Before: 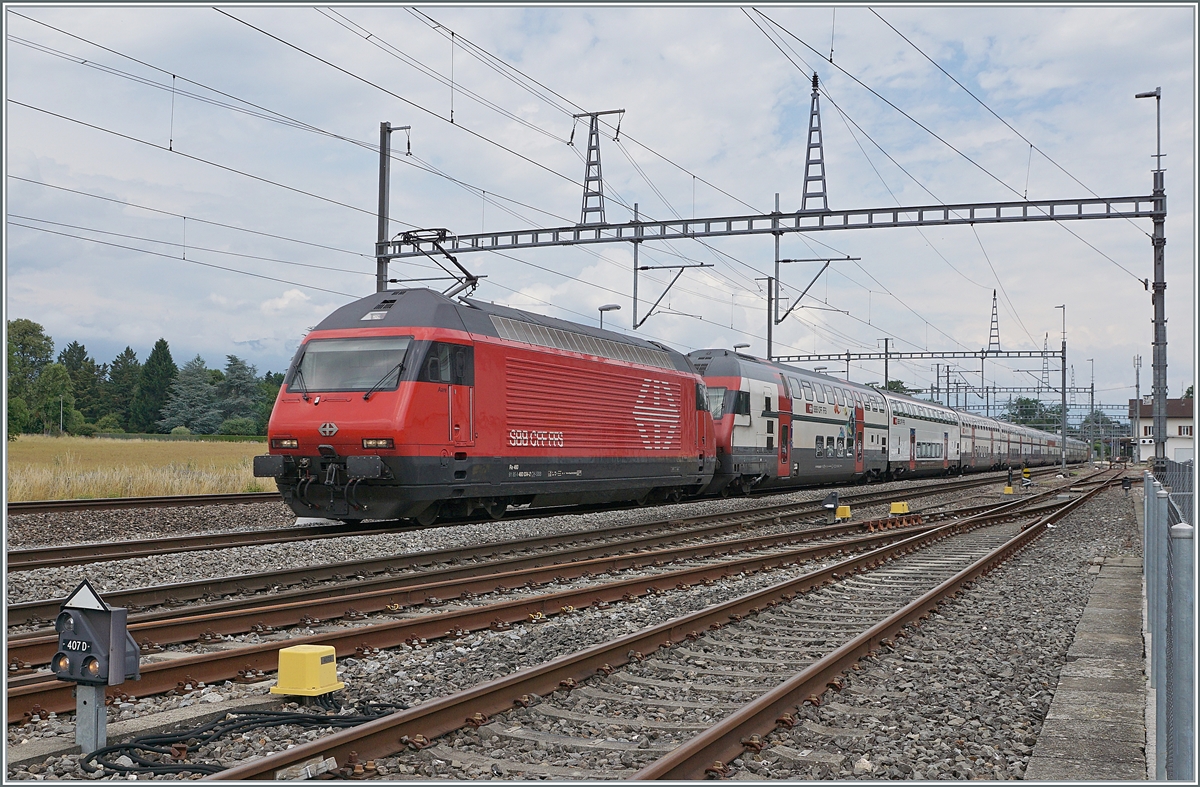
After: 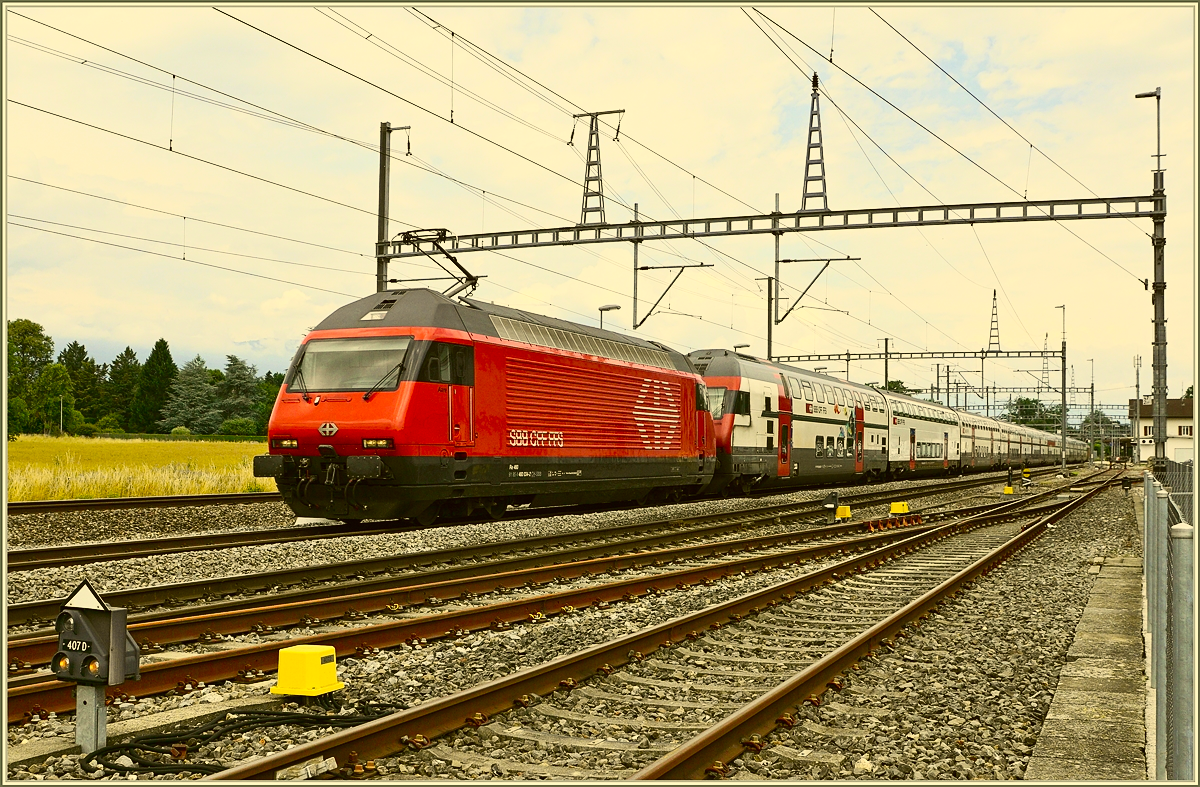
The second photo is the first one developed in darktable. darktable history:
tone curve: curves: ch0 [(0, 0) (0.187, 0.12) (0.384, 0.363) (0.577, 0.681) (0.735, 0.881) (0.864, 0.959) (1, 0.987)]; ch1 [(0, 0) (0.402, 0.36) (0.476, 0.466) (0.501, 0.501) (0.518, 0.514) (0.564, 0.614) (0.614, 0.664) (0.741, 0.829) (1, 1)]; ch2 [(0, 0) (0.429, 0.387) (0.483, 0.481) (0.503, 0.501) (0.522, 0.531) (0.564, 0.605) (0.615, 0.697) (0.702, 0.774) (1, 0.895)], color space Lab, independent channels
color correction: highlights a* 0.151, highlights b* 29.15, shadows a* -0.279, shadows b* 21.11
